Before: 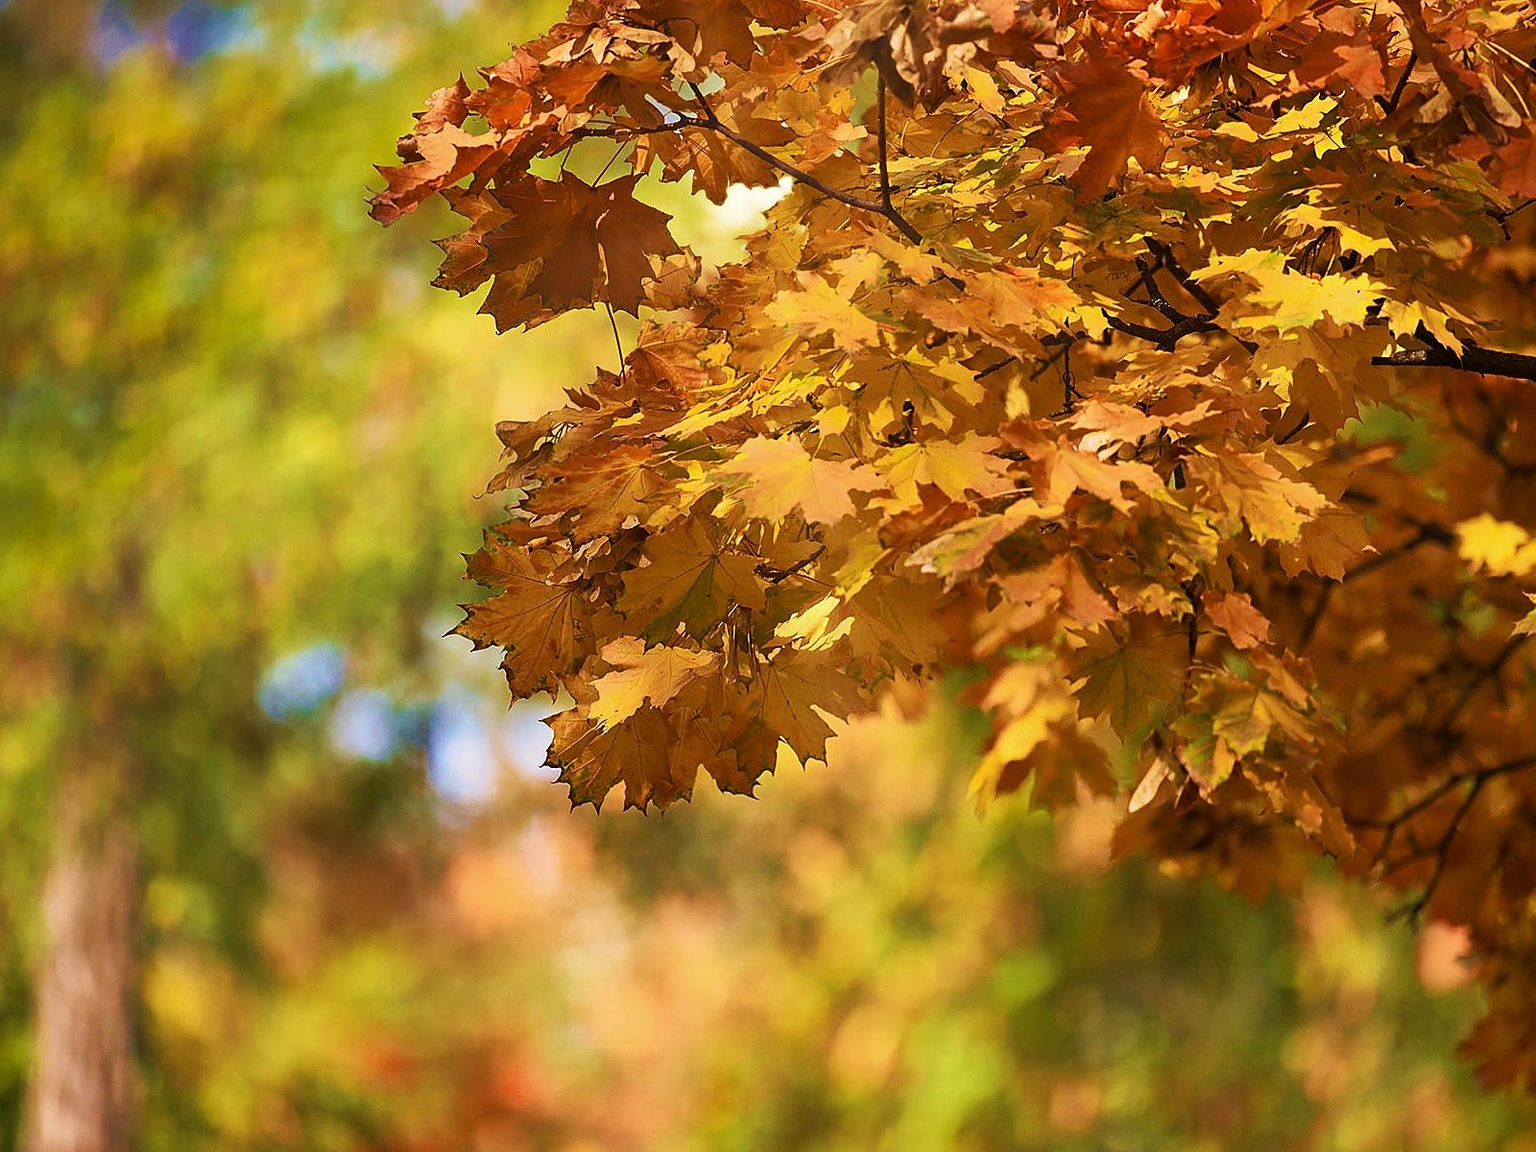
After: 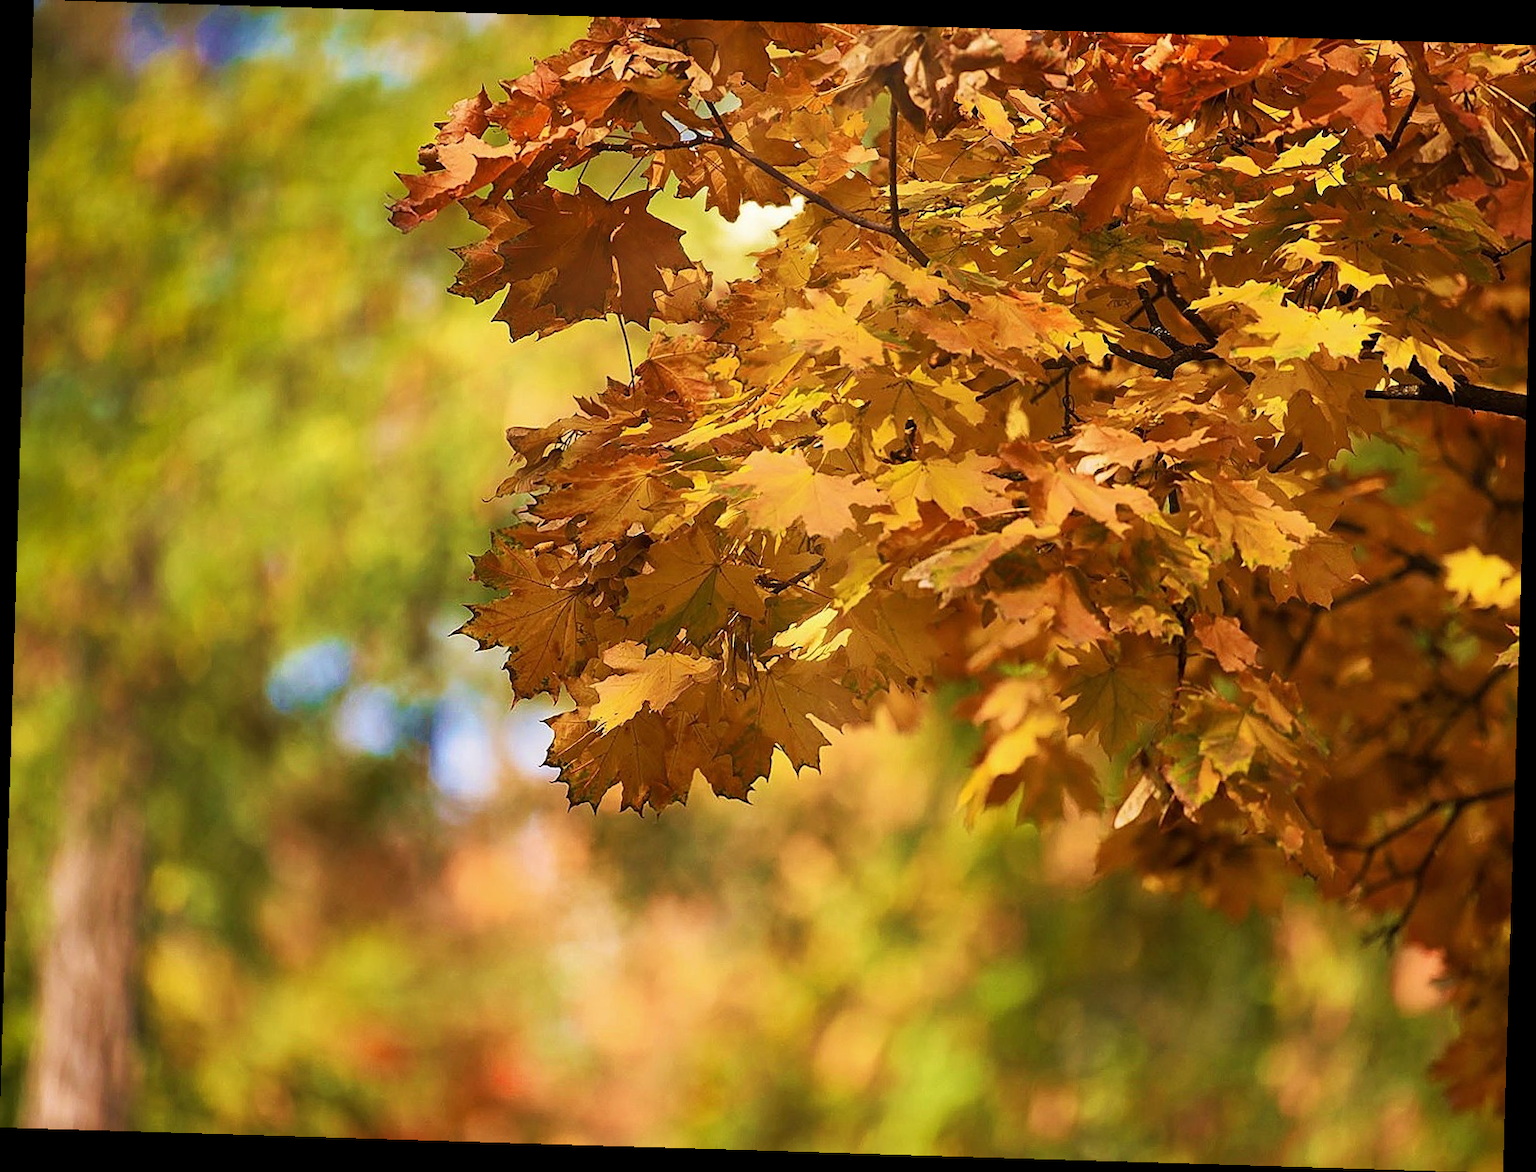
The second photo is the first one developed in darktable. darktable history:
crop and rotate: angle -1.74°
